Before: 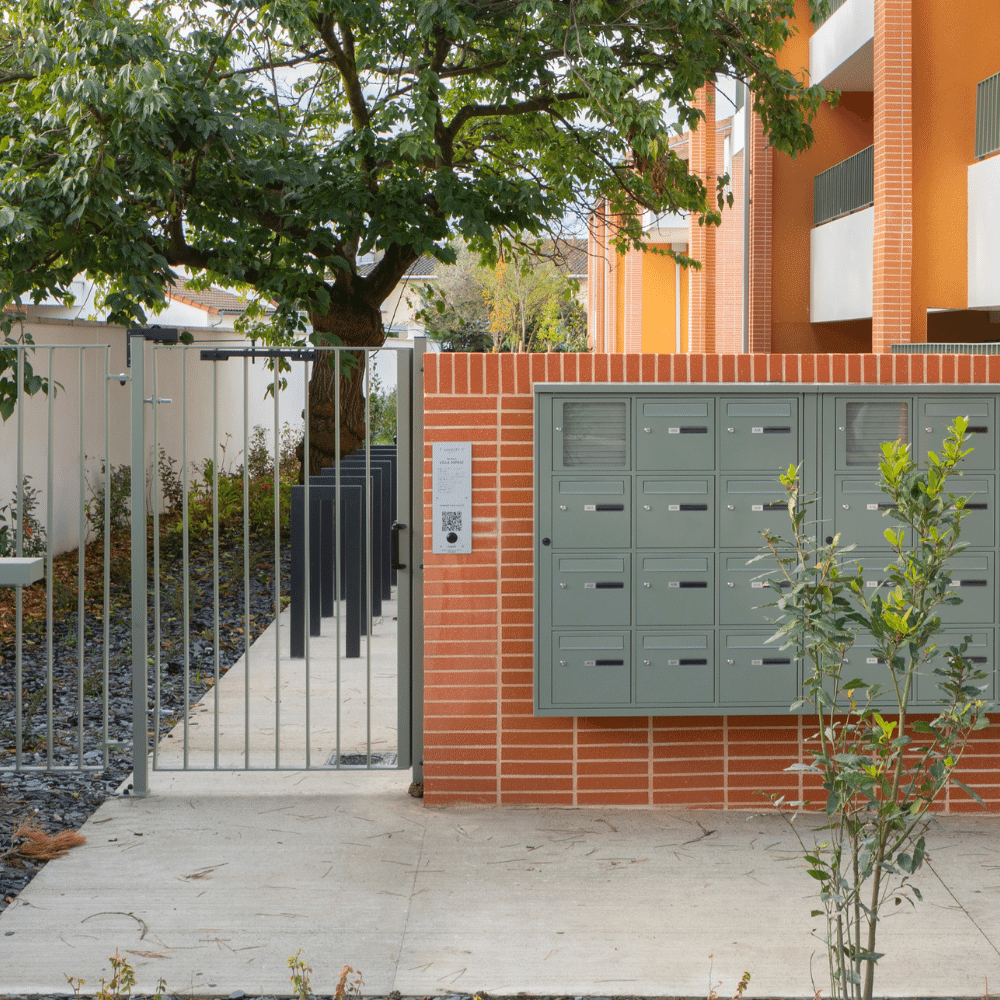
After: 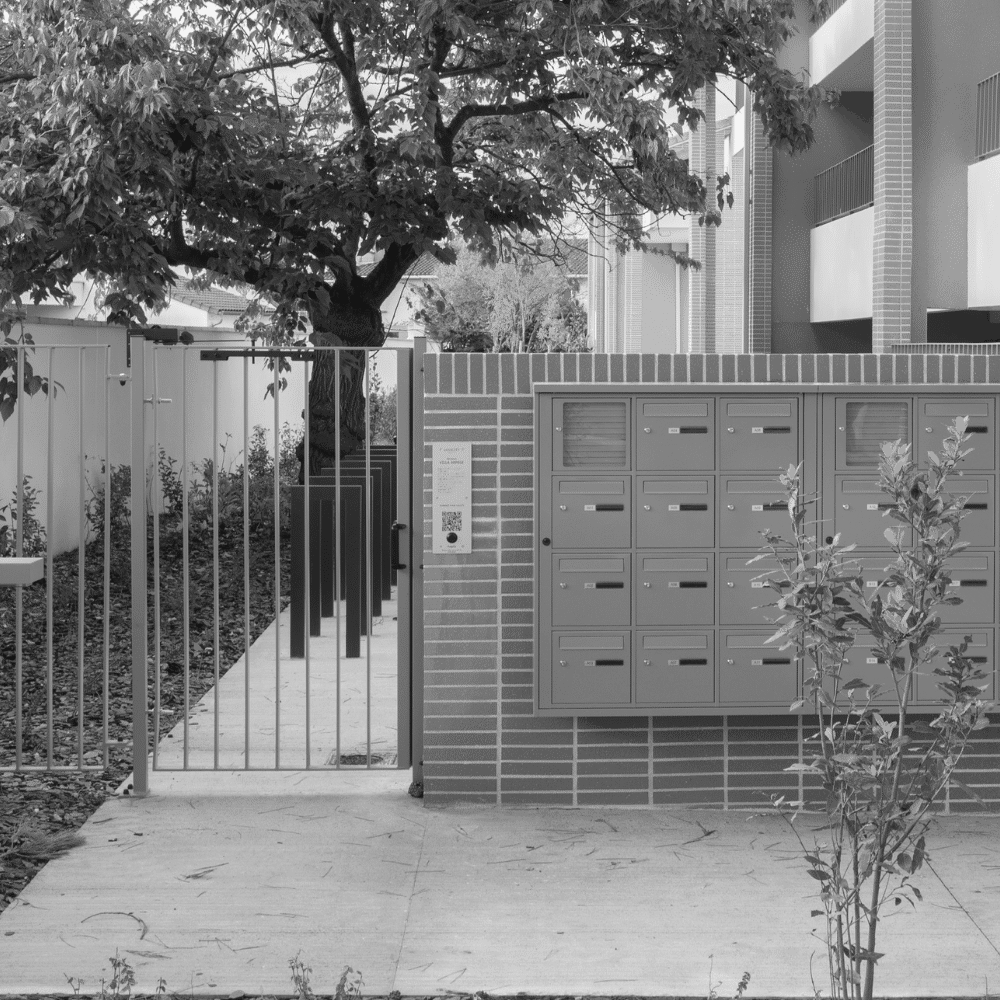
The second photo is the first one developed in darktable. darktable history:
white balance: red 0.924, blue 1.095
monochrome: on, module defaults
